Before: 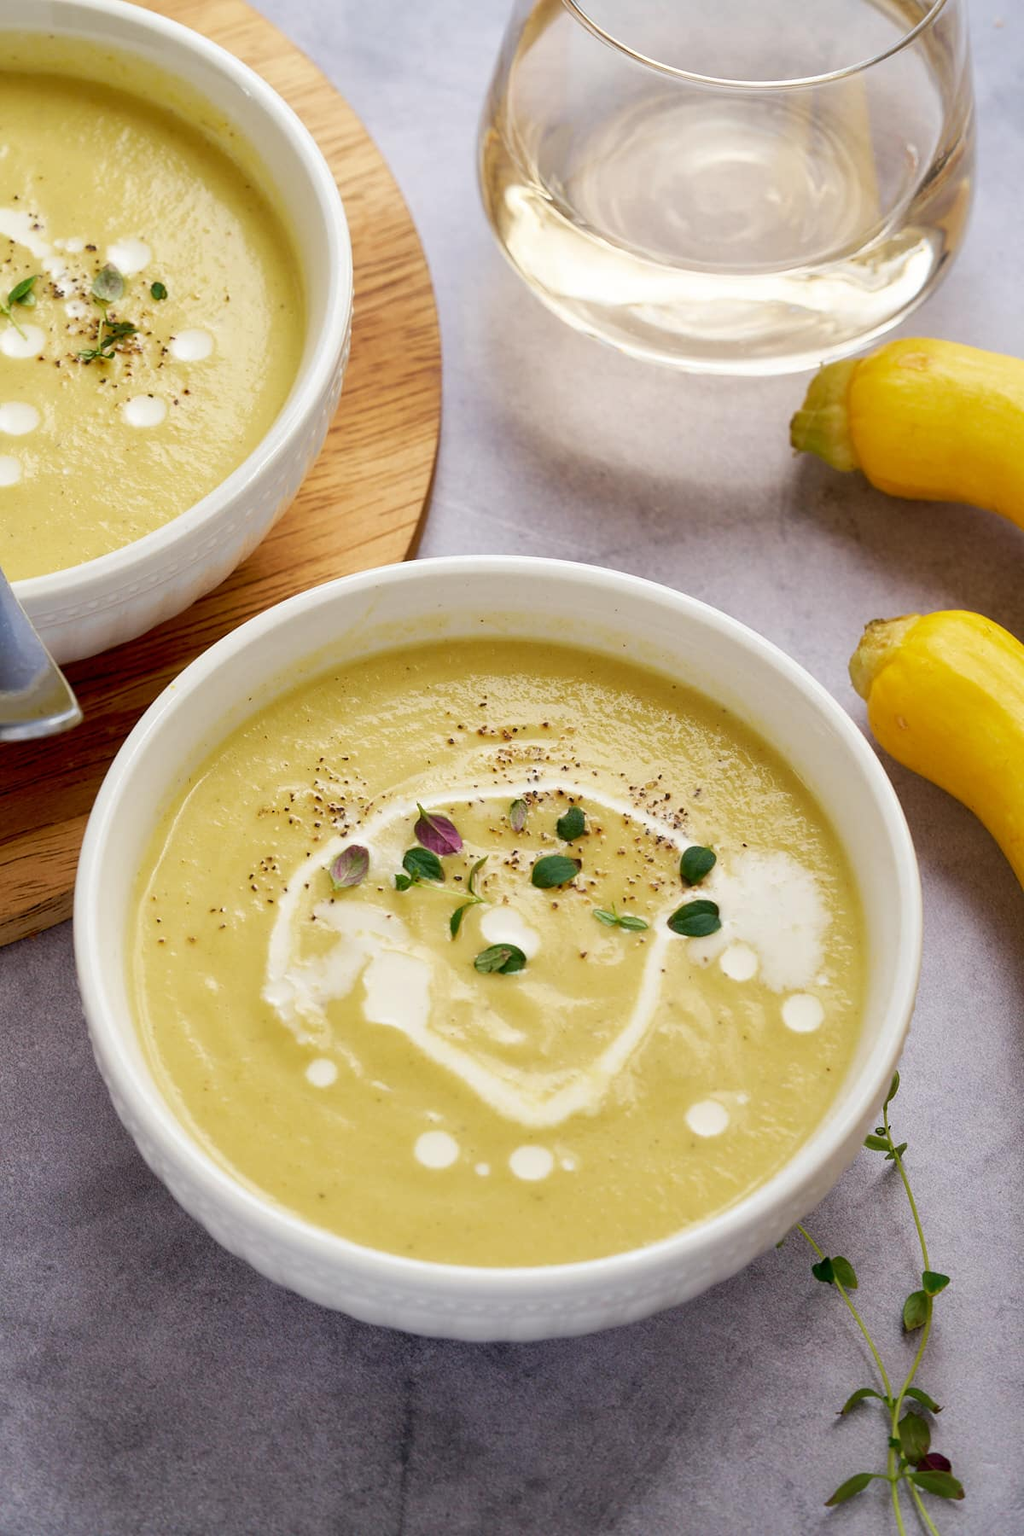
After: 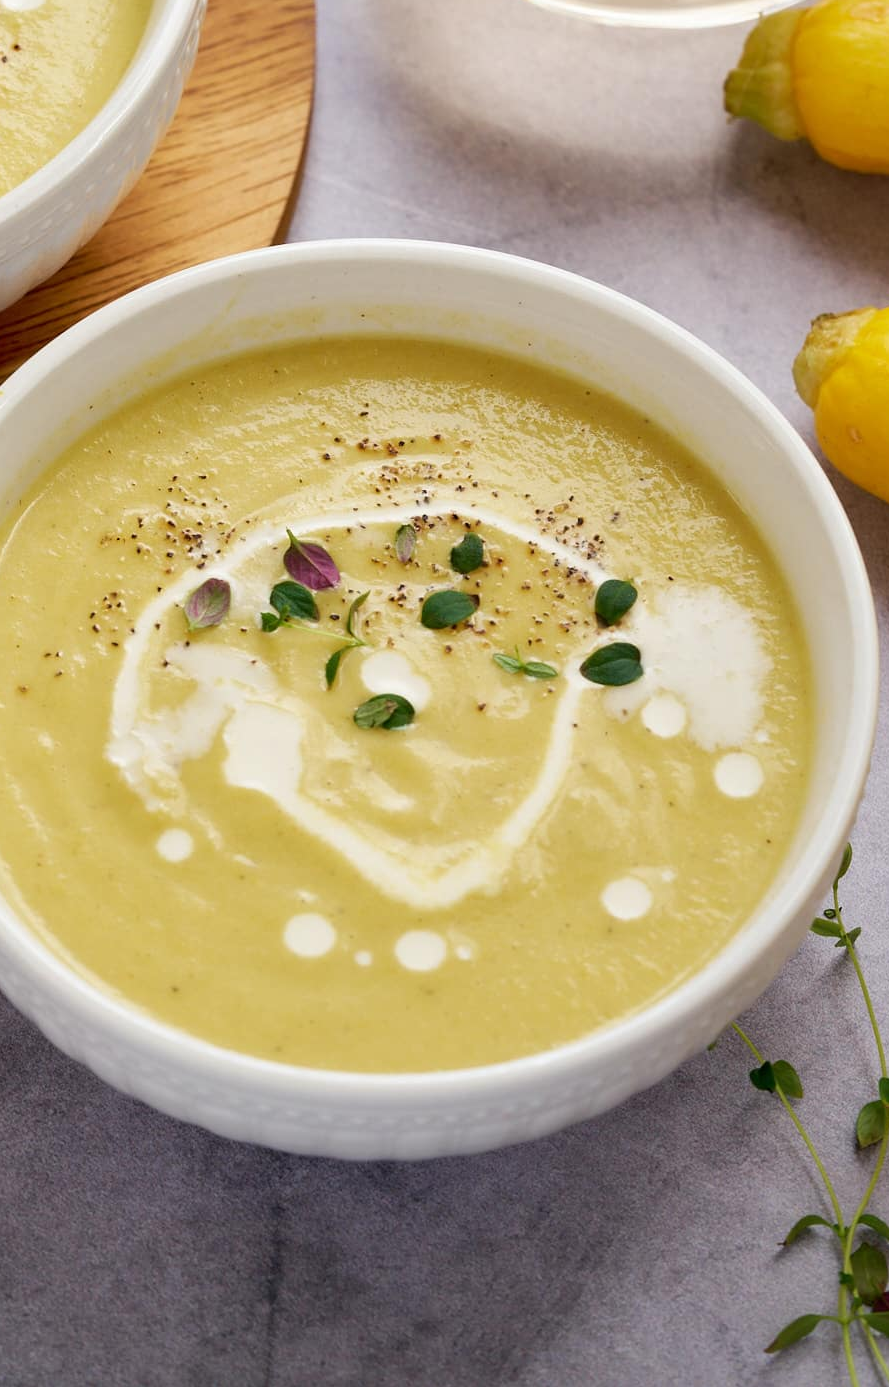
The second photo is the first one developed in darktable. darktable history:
crop: left 16.867%, top 22.923%, right 8.989%
